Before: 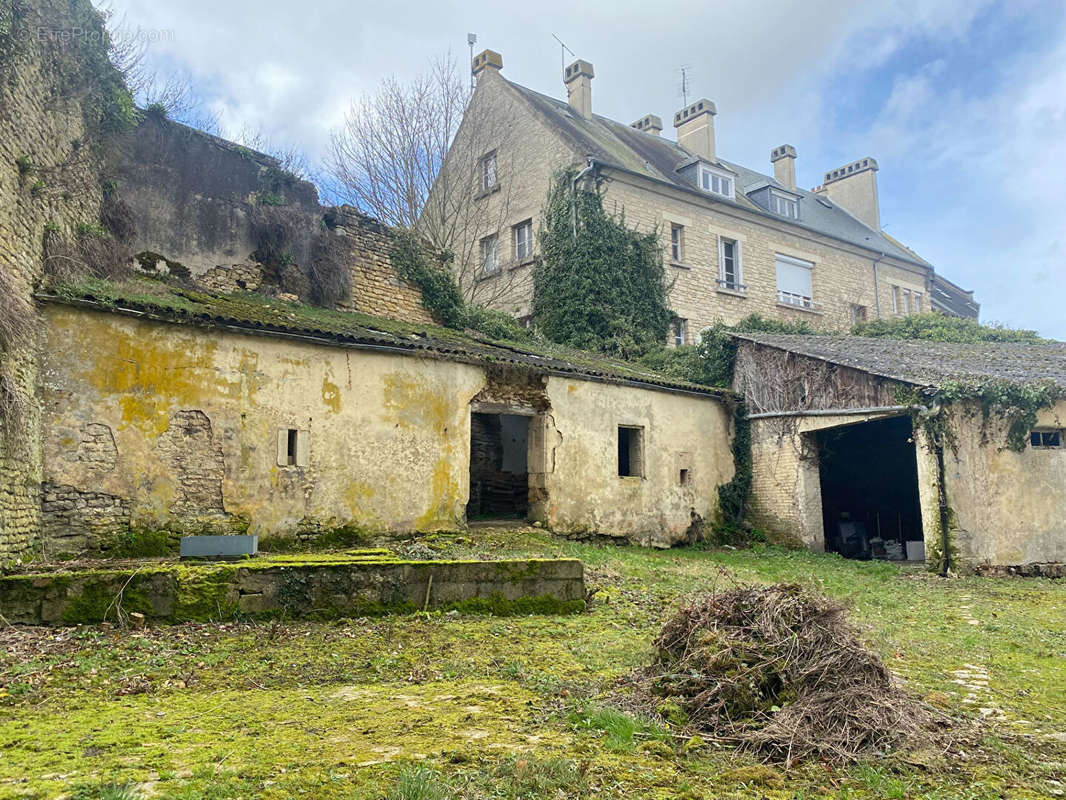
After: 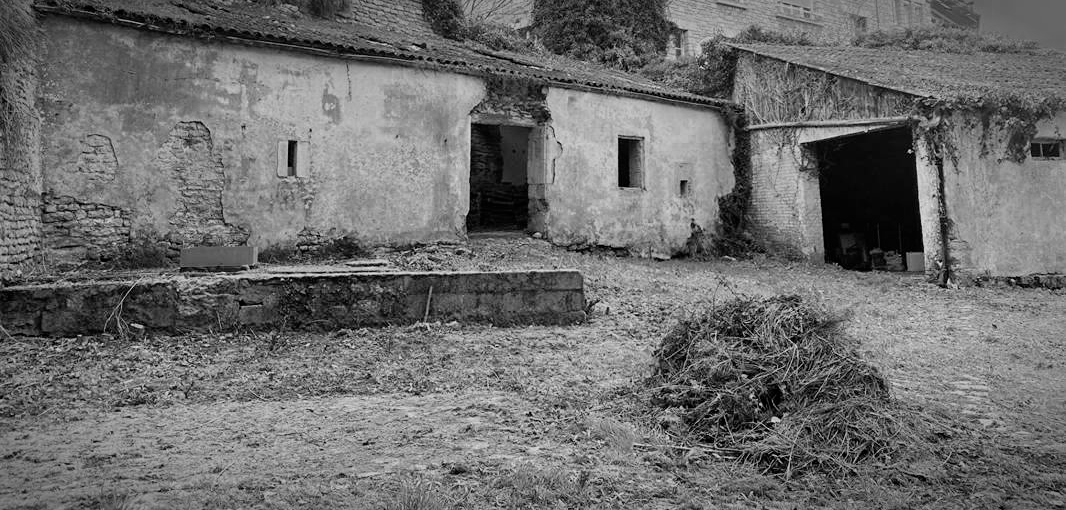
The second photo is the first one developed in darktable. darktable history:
crop and rotate: top 36.196%
filmic rgb: black relative exposure -7.96 EV, white relative exposure 4.03 EV, hardness 4.18
color zones: curves: ch0 [(0.002, 0.589) (0.107, 0.484) (0.146, 0.249) (0.217, 0.352) (0.309, 0.525) (0.39, 0.404) (0.455, 0.169) (0.597, 0.055) (0.724, 0.212) (0.775, 0.691) (0.869, 0.571) (1, 0.587)]; ch1 [(0, 0) (0.143, 0) (0.286, 0) (0.429, 0) (0.571, 0) (0.714, 0) (0.857, 0)]
vignetting: brightness -0.626, saturation -0.671, automatic ratio true
